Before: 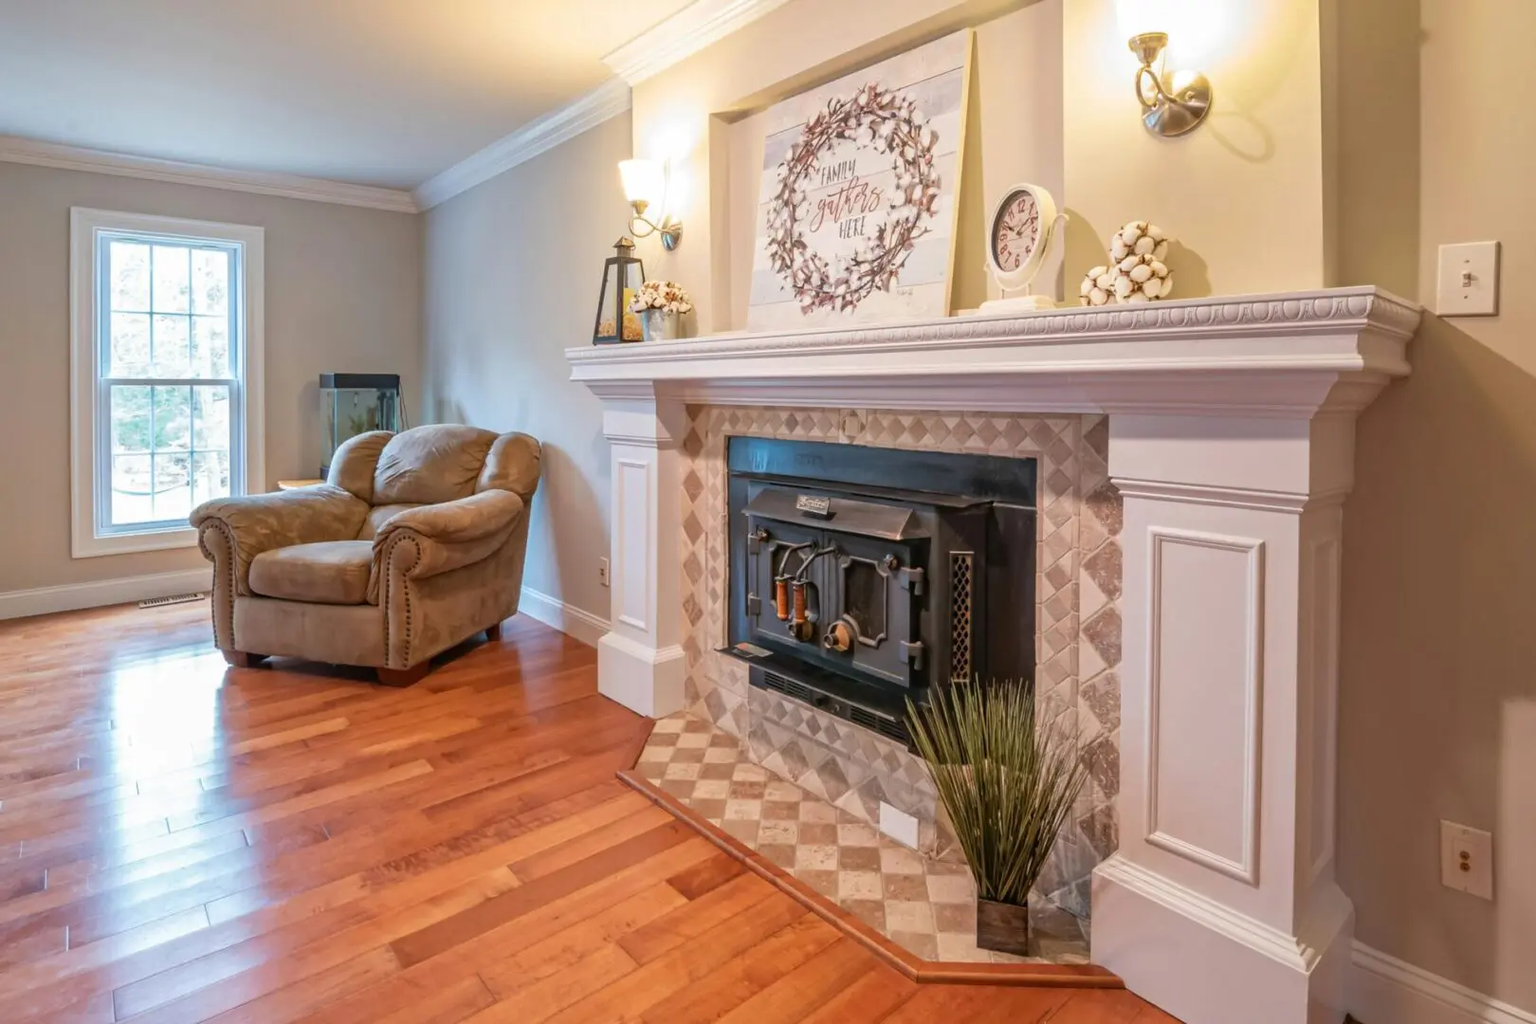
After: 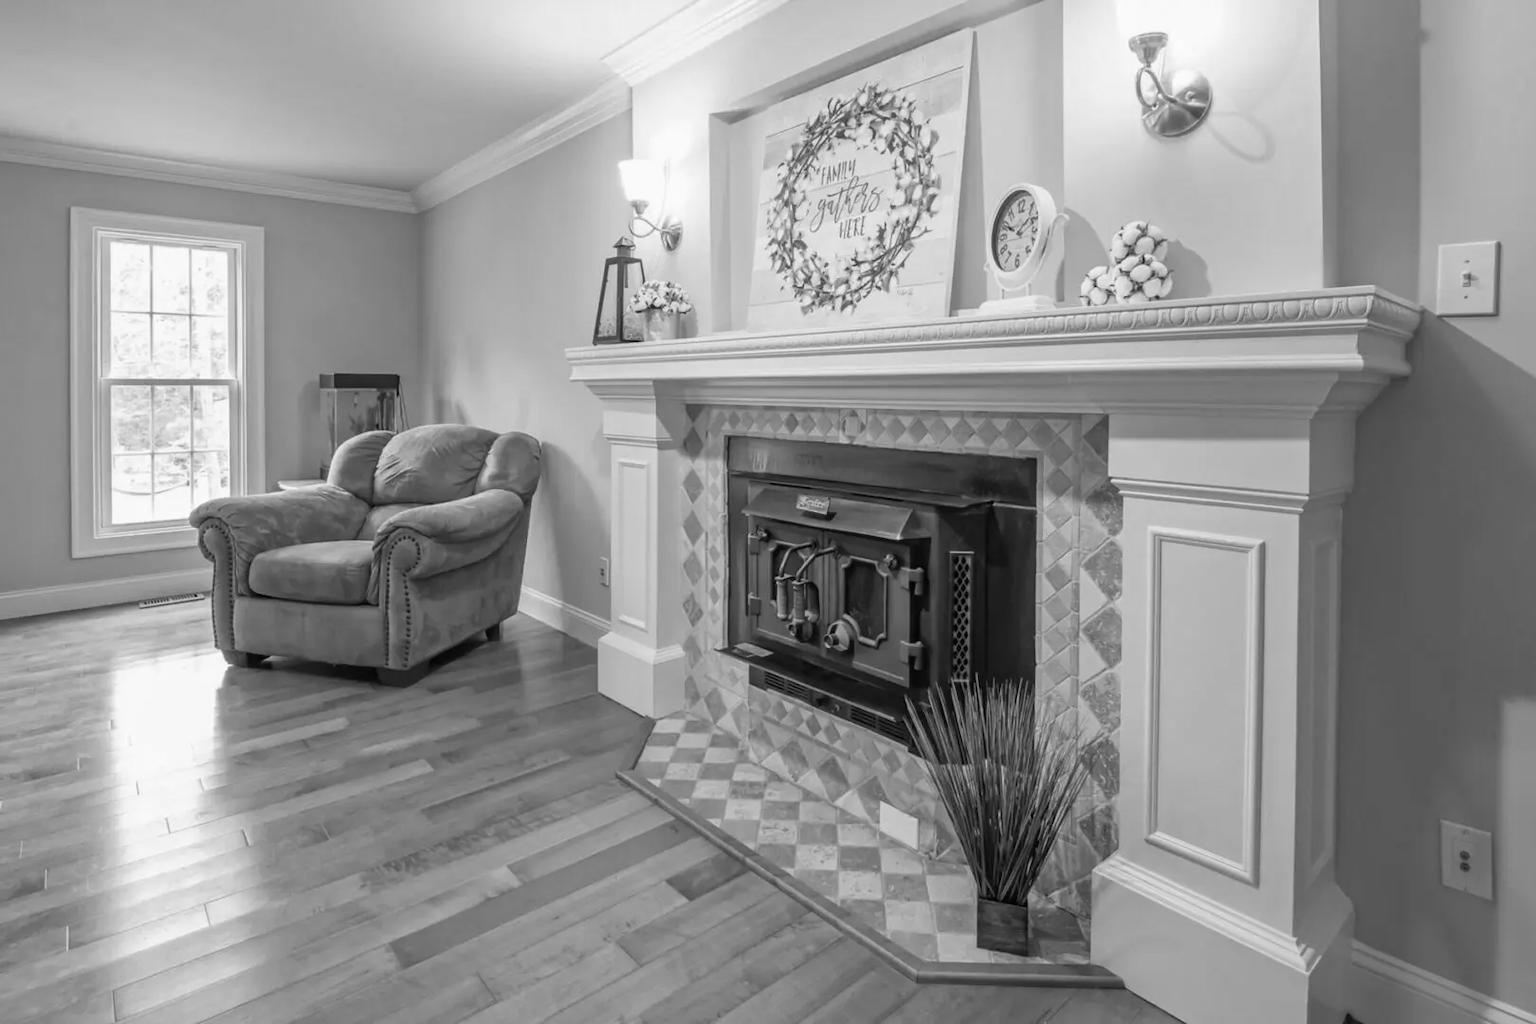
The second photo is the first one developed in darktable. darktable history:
monochrome: a -6.99, b 35.61, size 1.4
color zones: curves: ch2 [(0, 0.5) (0.084, 0.497) (0.323, 0.335) (0.4, 0.497) (1, 0.5)], process mode strong
